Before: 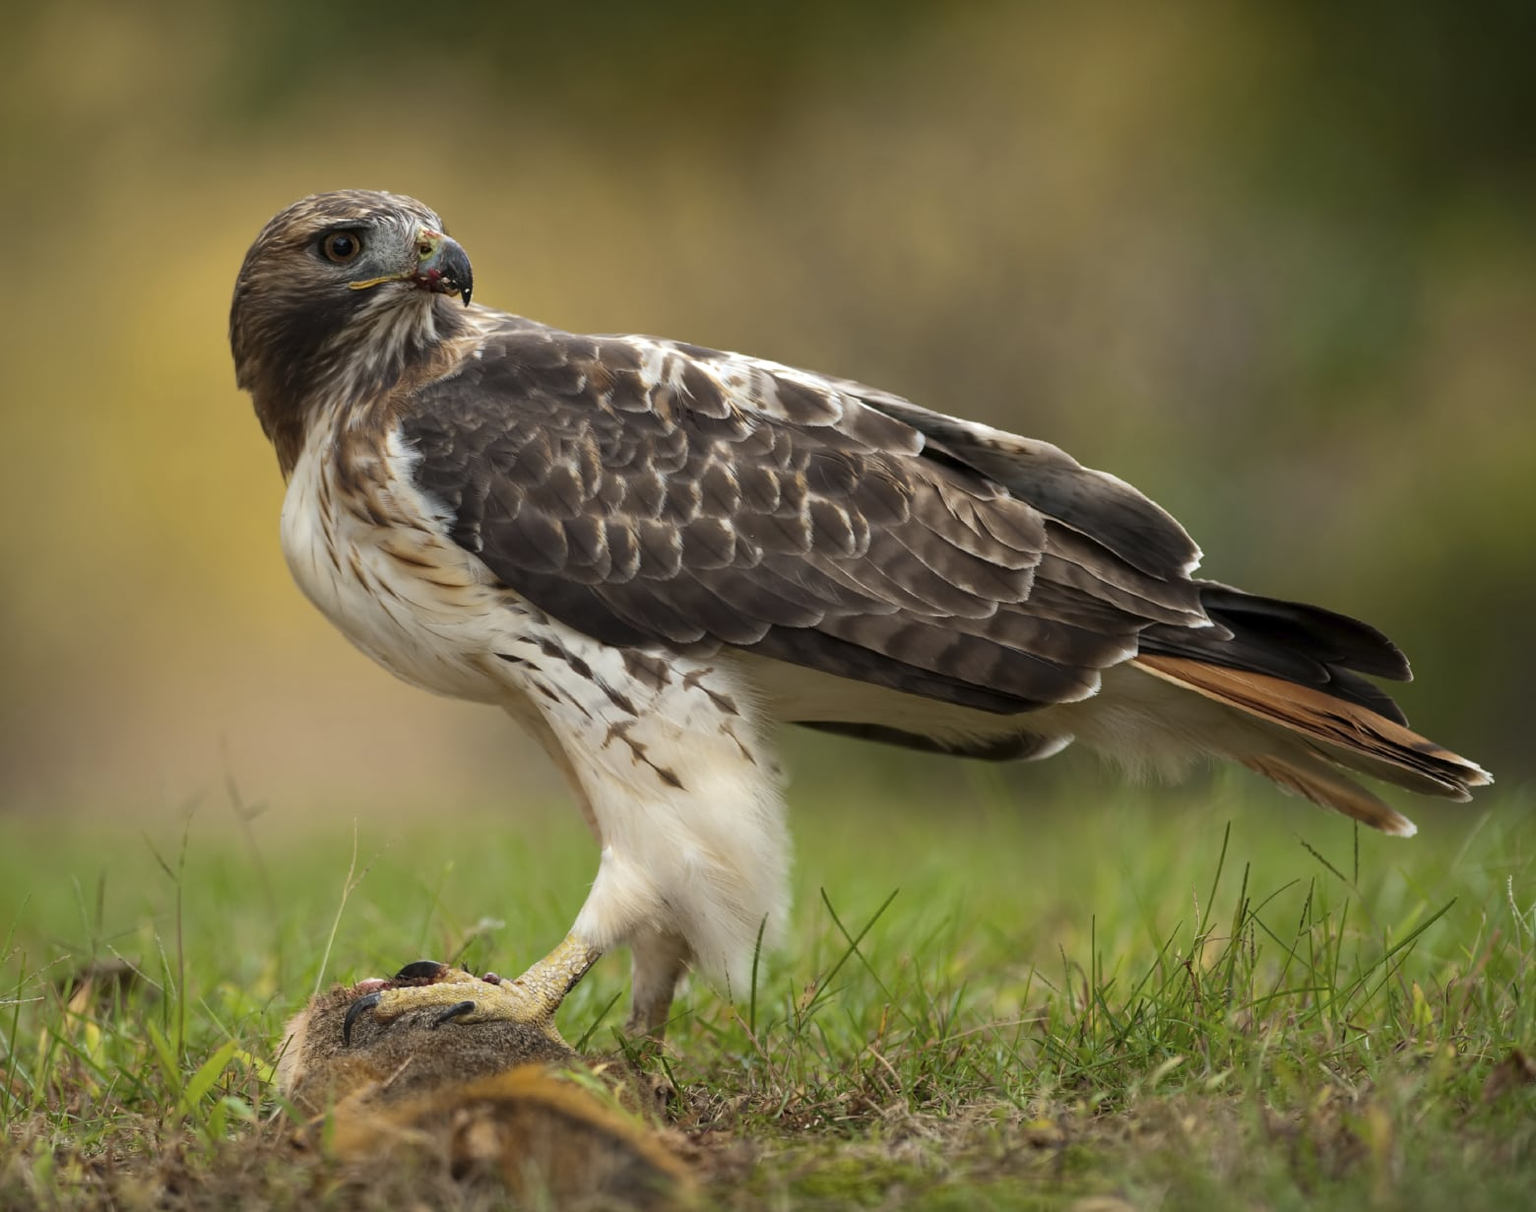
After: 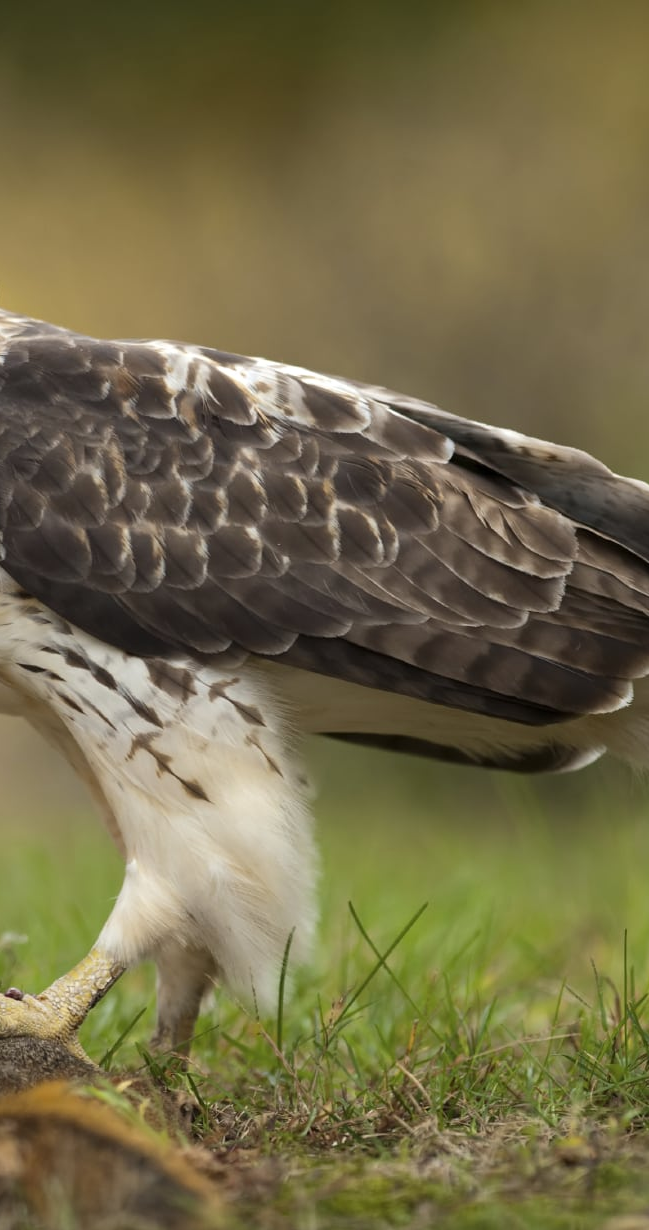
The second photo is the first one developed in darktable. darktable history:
crop: left 31.141%, right 27.2%
